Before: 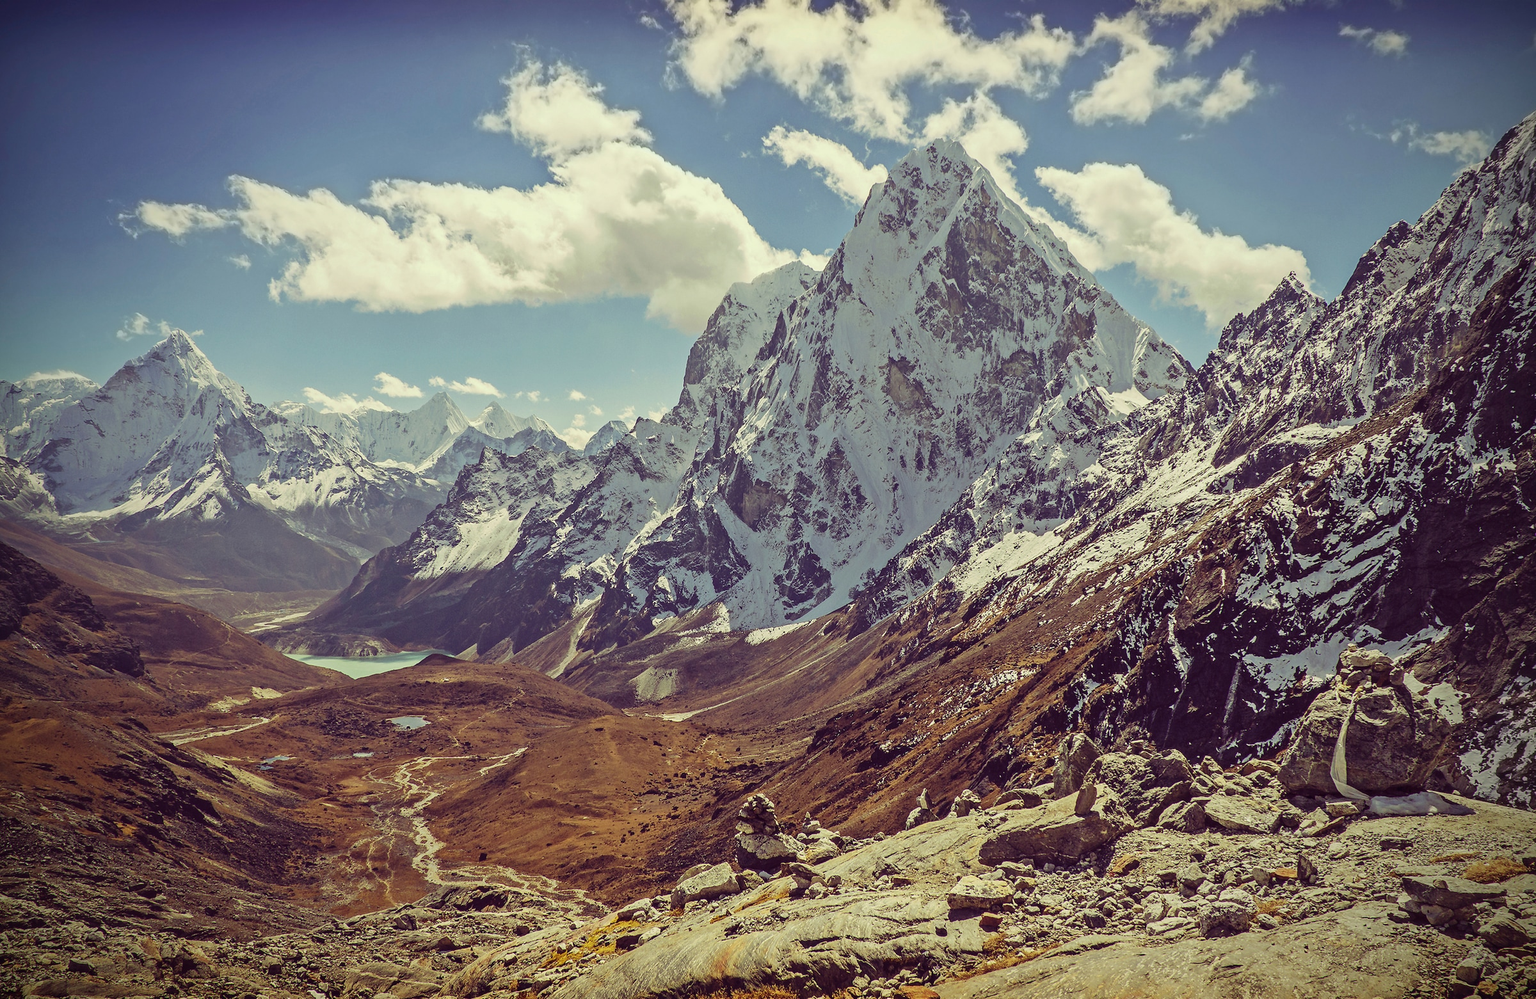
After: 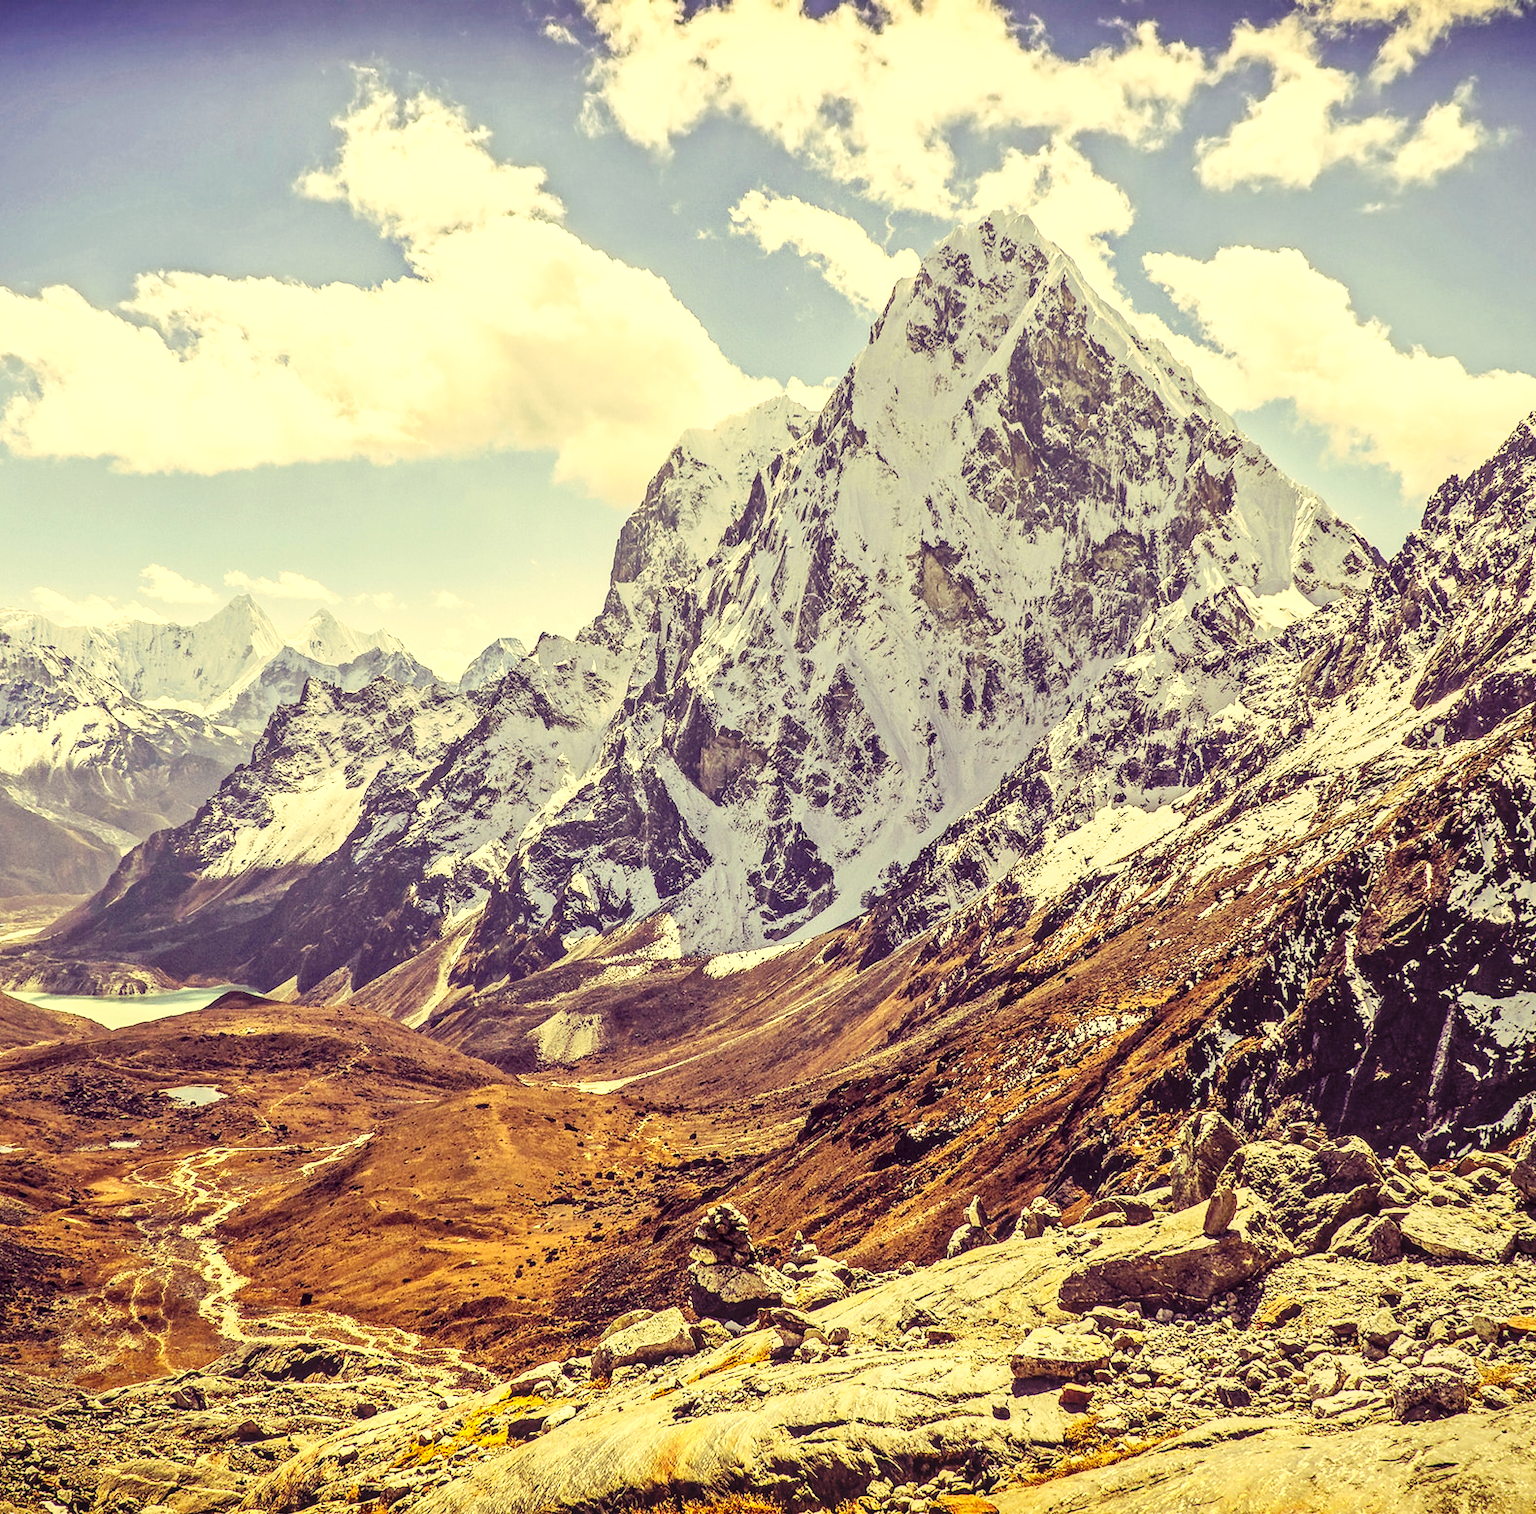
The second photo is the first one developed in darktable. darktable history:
crop and rotate: left 18.308%, right 15.727%
color correction: highlights a* 2.31, highlights b* 23.3
tone curve: curves: ch0 [(0, 0) (0.187, 0.12) (0.384, 0.363) (0.618, 0.698) (0.754, 0.857) (0.875, 0.956) (1, 0.987)]; ch1 [(0, 0) (0.402, 0.36) (0.476, 0.466) (0.501, 0.501) (0.518, 0.514) (0.564, 0.608) (0.614, 0.664) (0.692, 0.744) (1, 1)]; ch2 [(0, 0) (0.435, 0.412) (0.483, 0.481) (0.503, 0.503) (0.522, 0.535) (0.563, 0.601) (0.627, 0.699) (0.699, 0.753) (0.997, 0.858)], preserve colors none
contrast brightness saturation: contrast 0.138, brightness 0.223
local contrast: highlights 62%, detail 143%, midtone range 0.432
